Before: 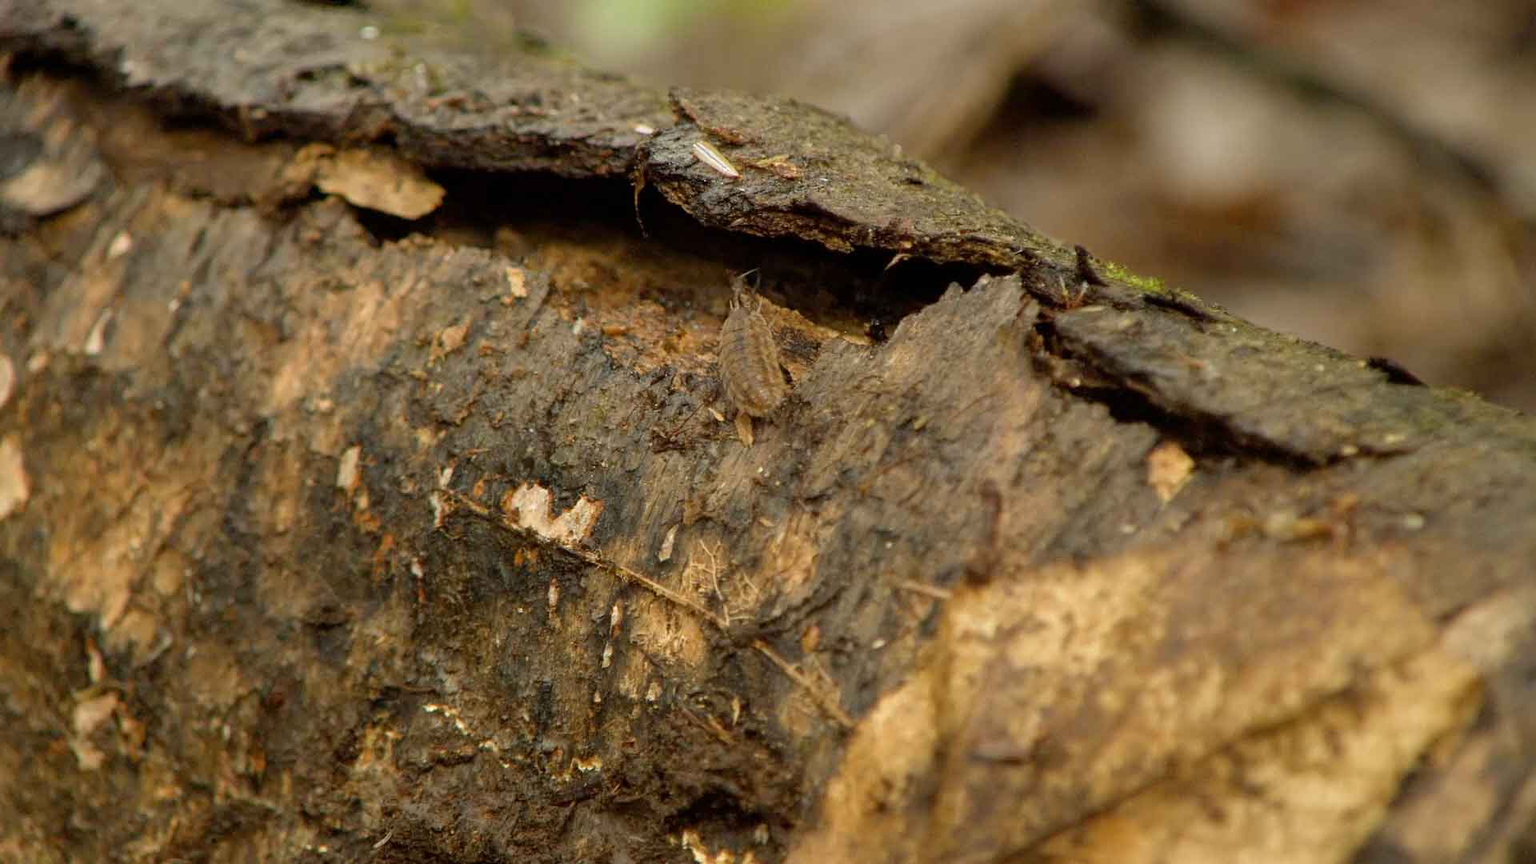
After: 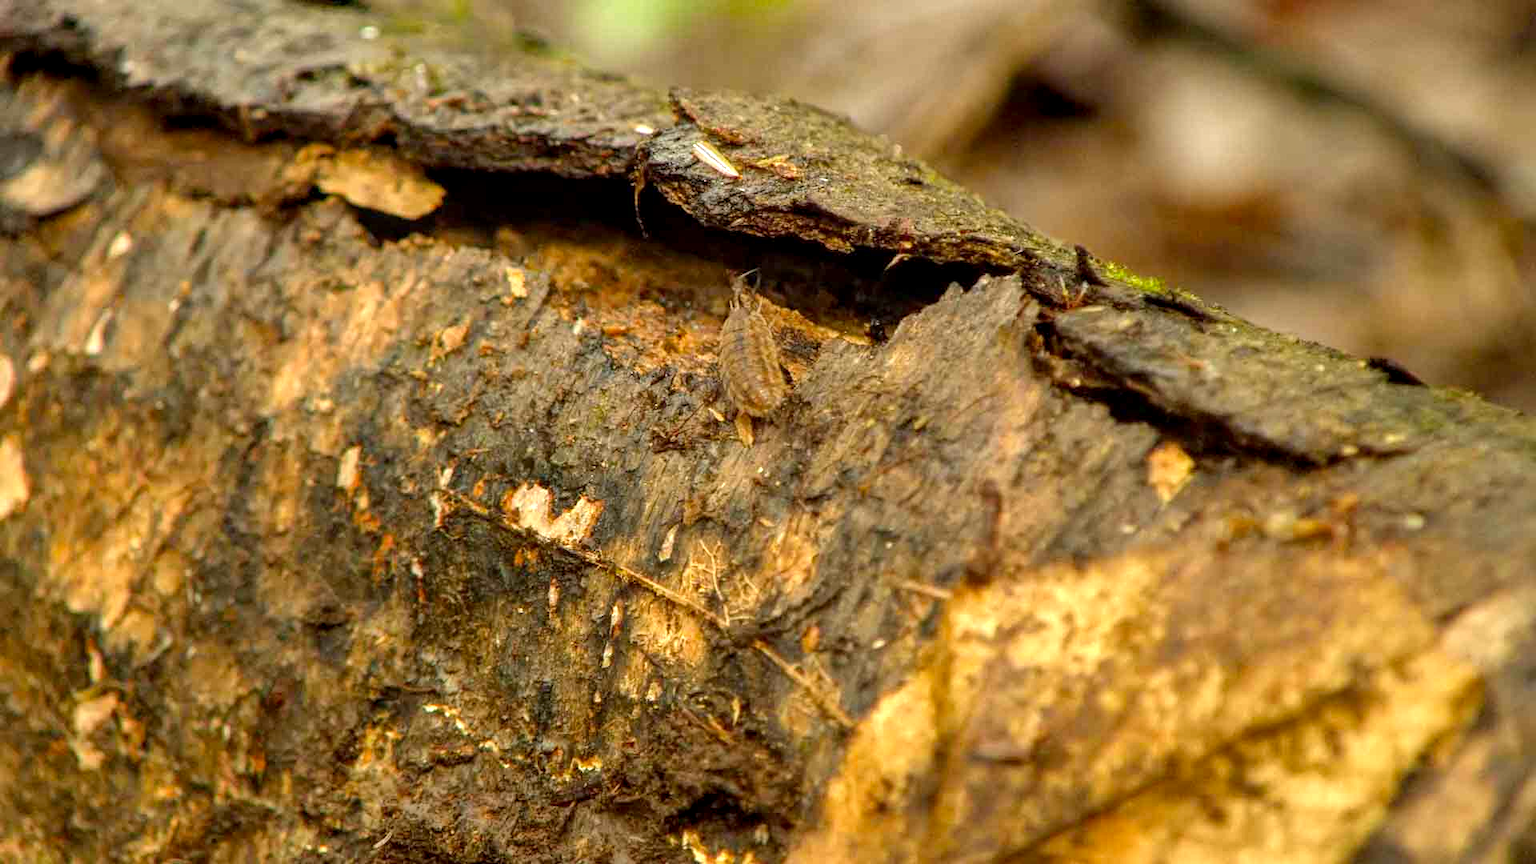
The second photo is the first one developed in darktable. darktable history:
exposure: exposure 0.6 EV, compensate highlight preservation false
shadows and highlights: soften with gaussian
color correction: saturation 1.34
local contrast: on, module defaults
